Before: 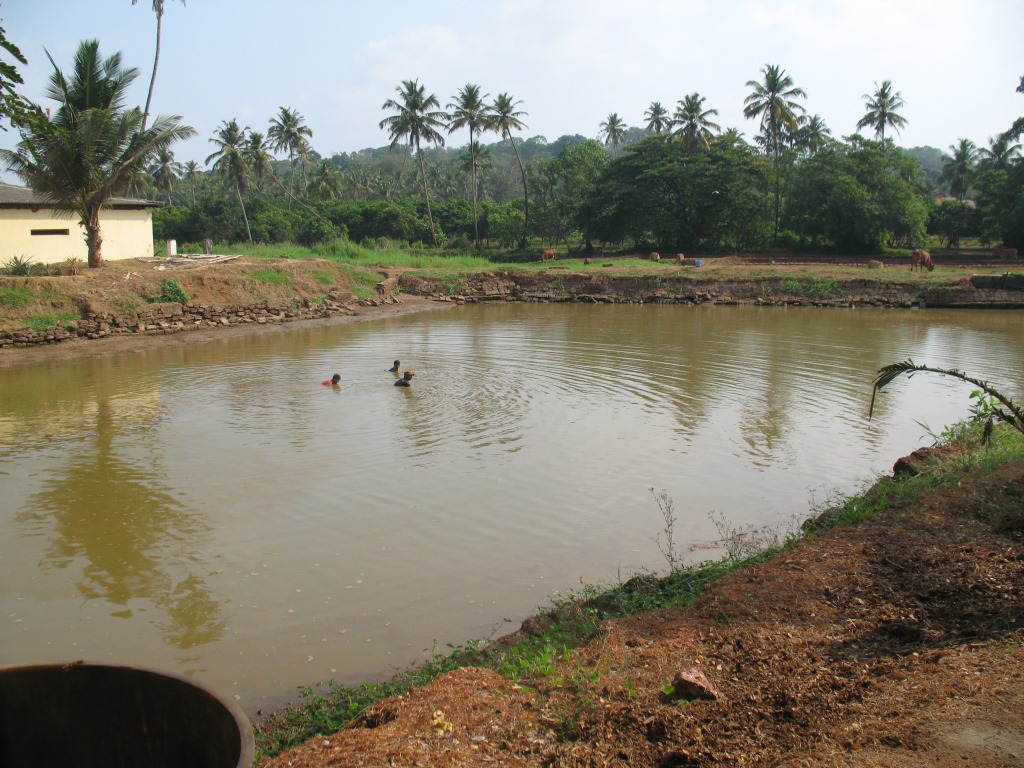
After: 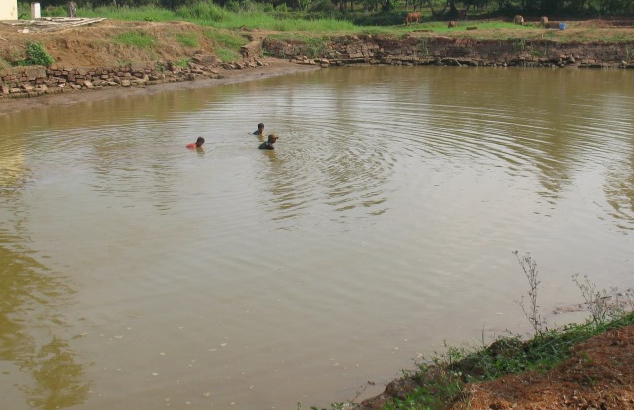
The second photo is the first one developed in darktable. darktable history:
crop: left 13.289%, top 30.887%, right 24.748%, bottom 15.676%
